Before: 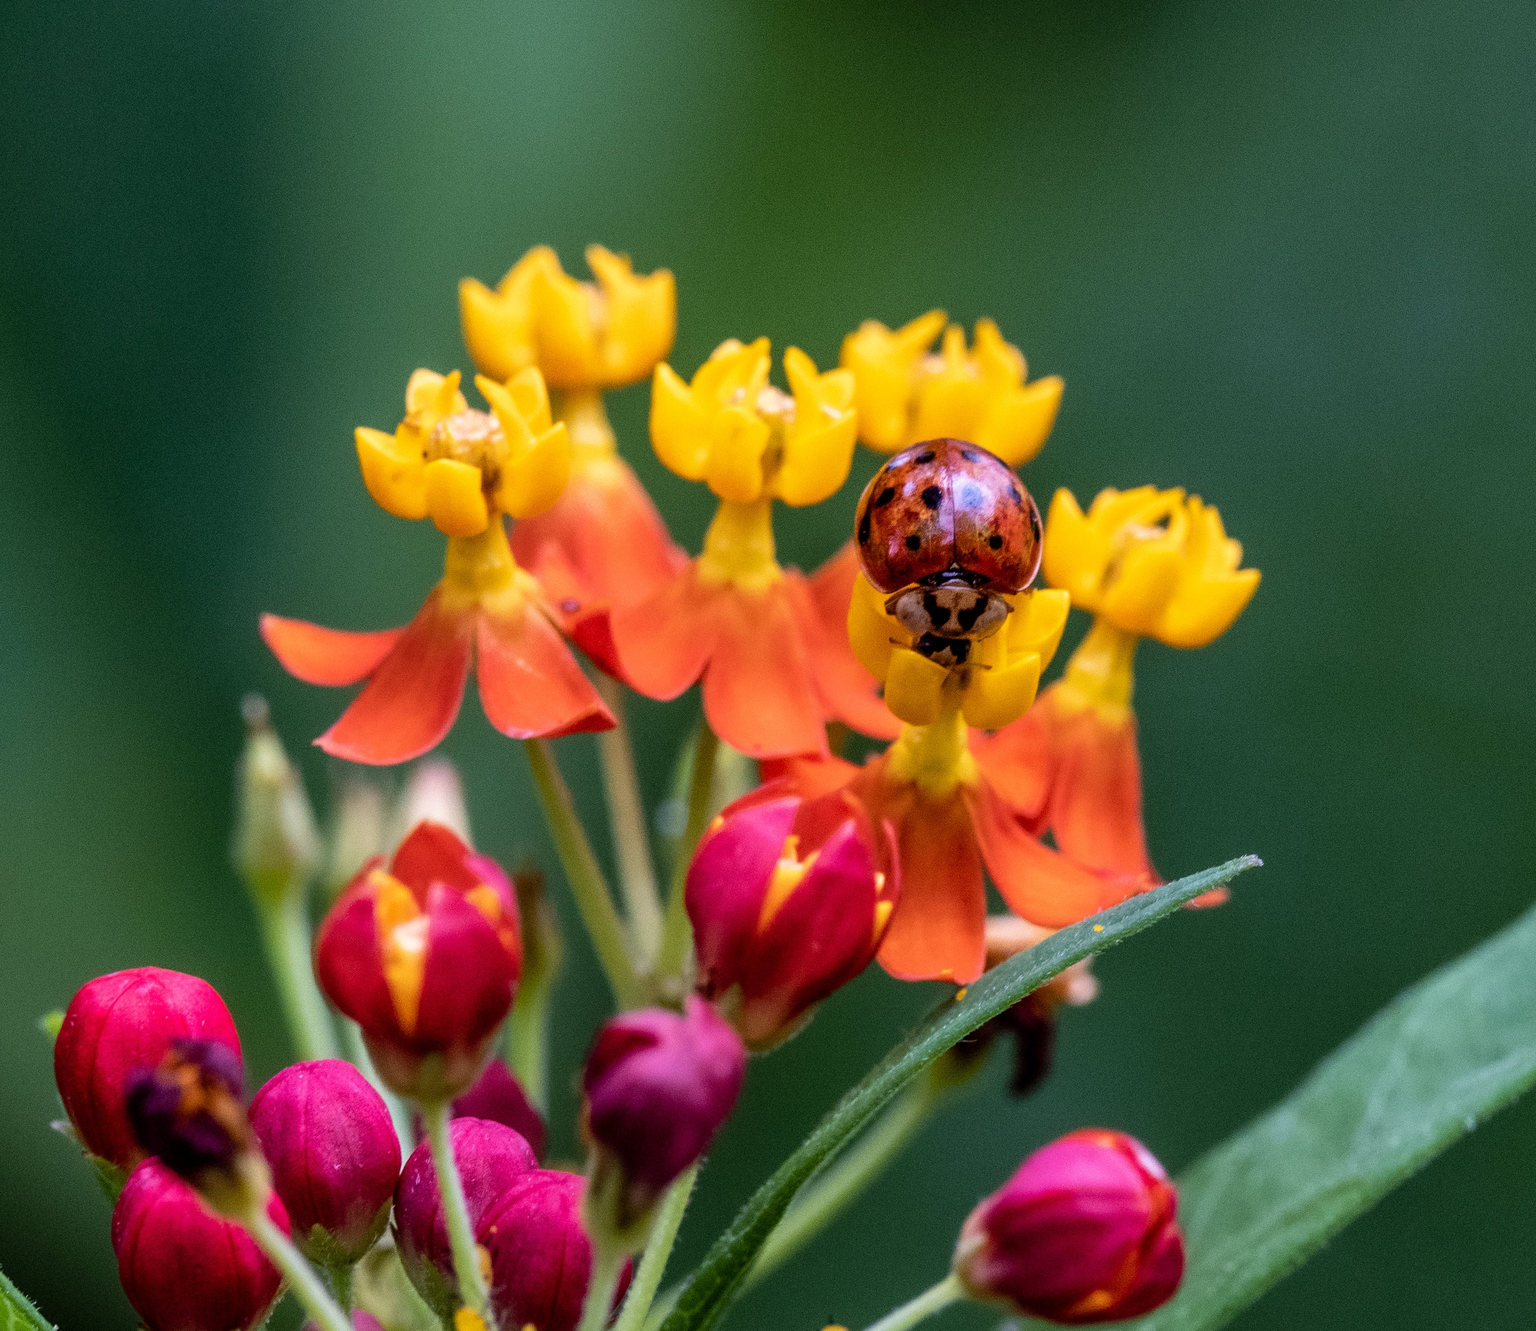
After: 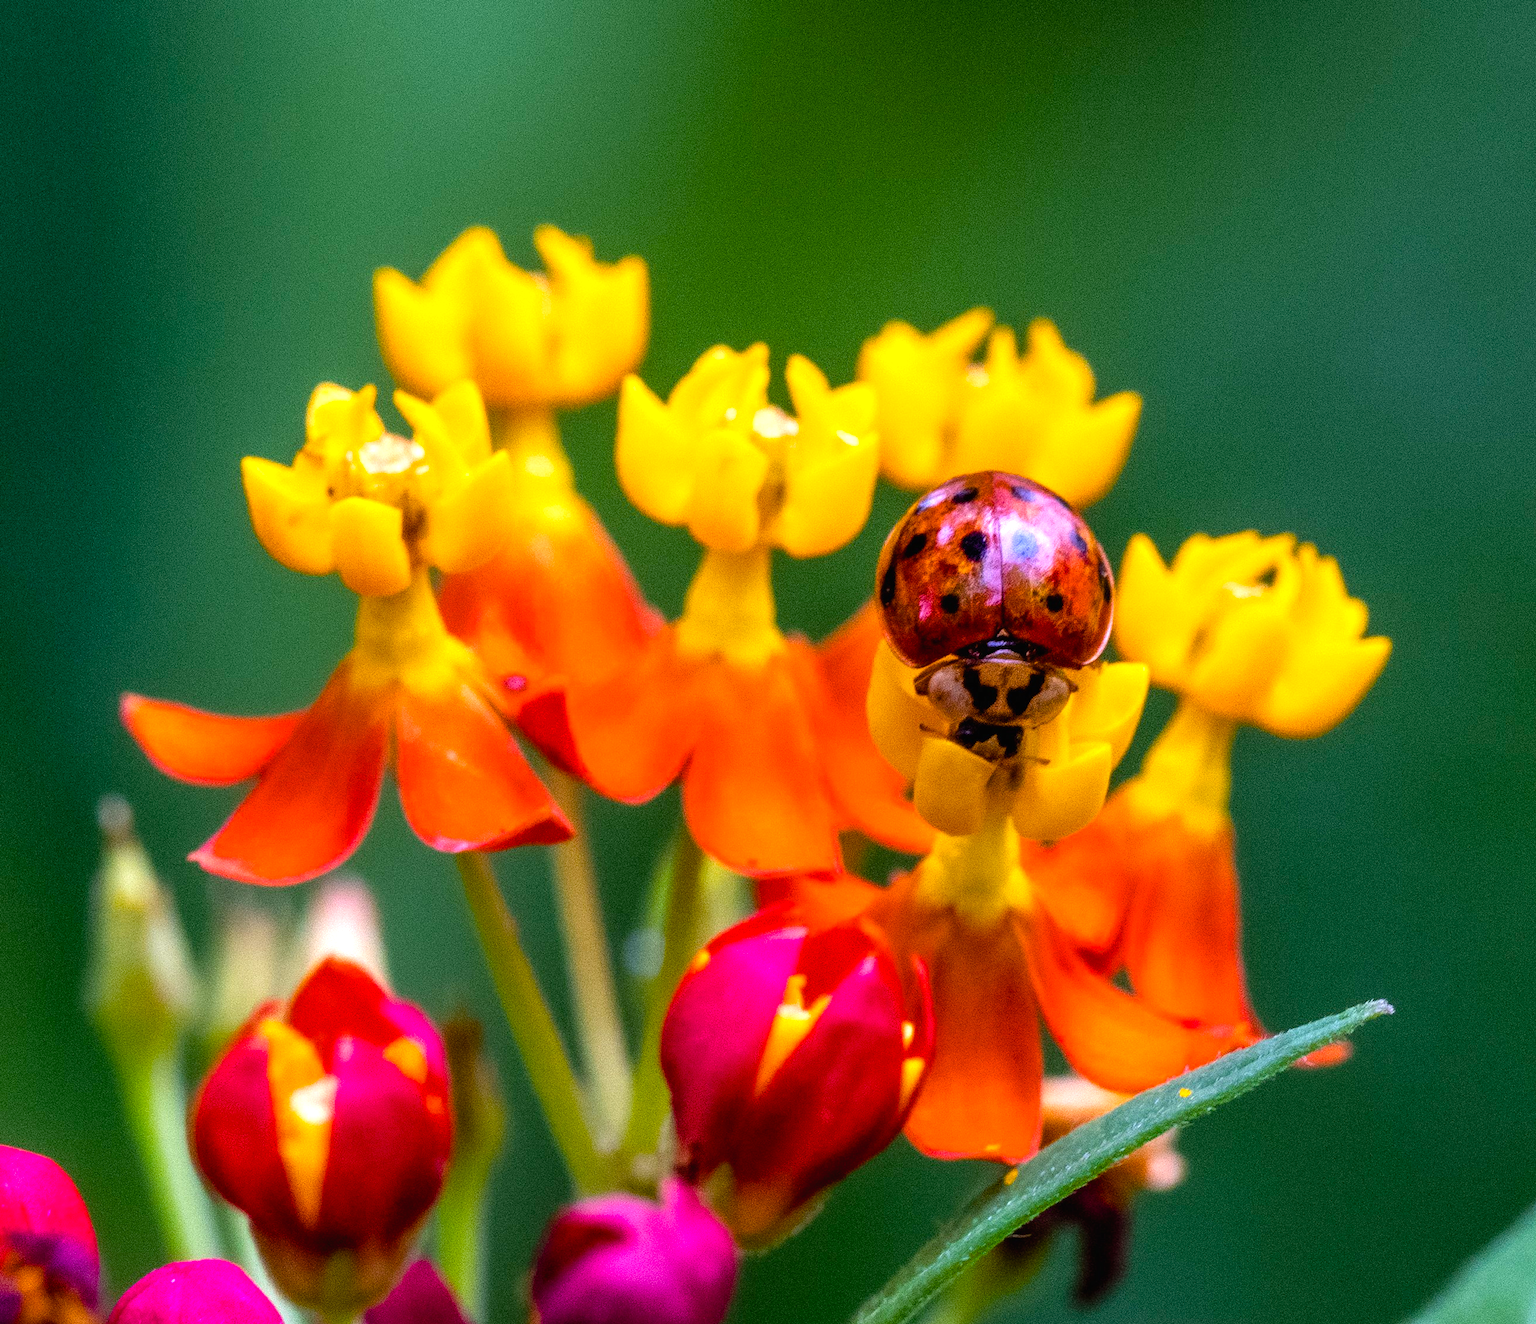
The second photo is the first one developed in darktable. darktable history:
crop and rotate: left 10.762%, top 5.064%, right 10.429%, bottom 16.526%
local contrast: mode bilateral grid, contrast 100, coarseness 100, detail 91%, midtone range 0.2
color balance rgb: linear chroma grading › global chroma 8.849%, perceptual saturation grading › global saturation 36.07%, perceptual brilliance grading › global brilliance 12.79%
